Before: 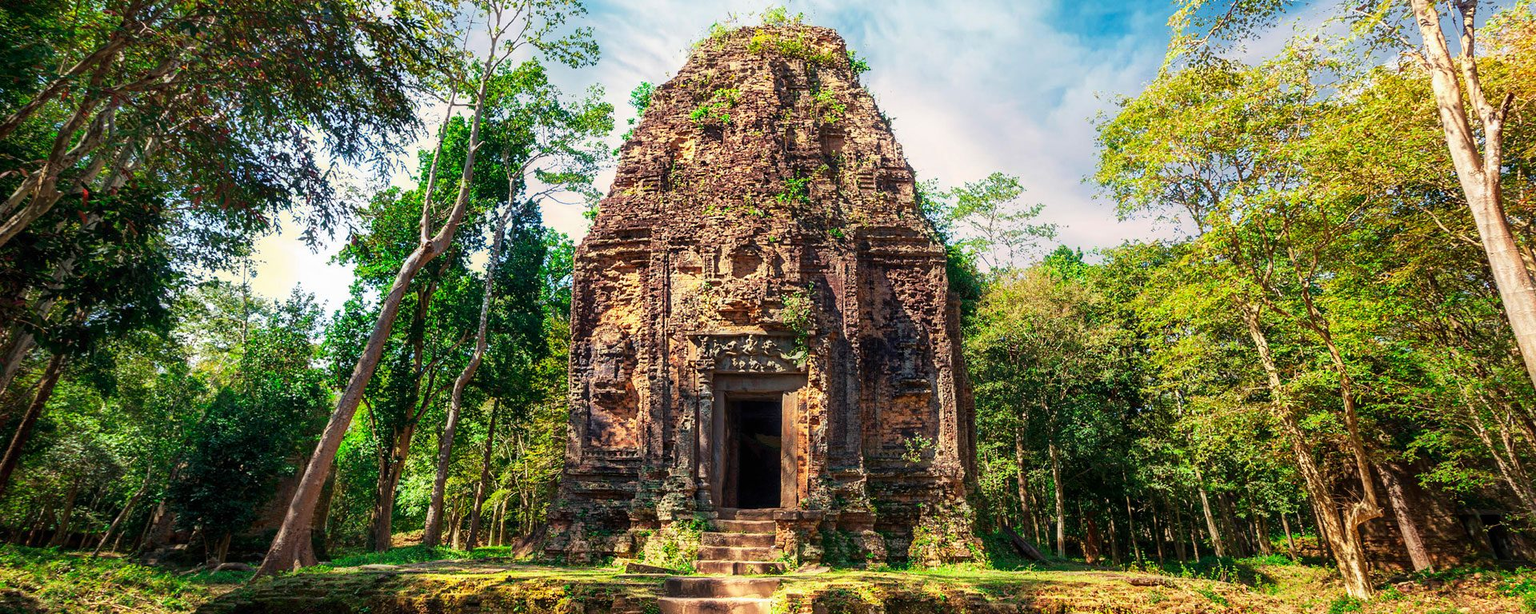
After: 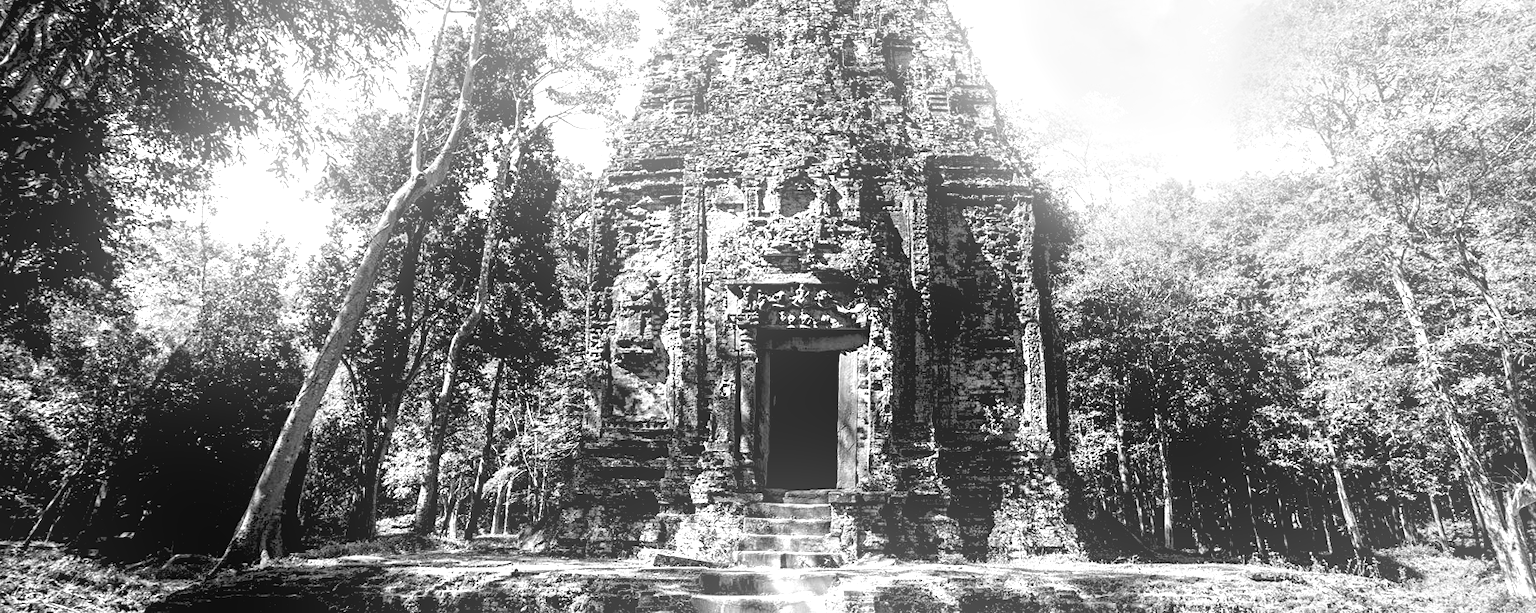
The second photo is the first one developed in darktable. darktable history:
tone equalizer: -8 EV -0.417 EV, -7 EV -0.389 EV, -6 EV -0.333 EV, -5 EV -0.222 EV, -3 EV 0.222 EV, -2 EV 0.333 EV, -1 EV 0.389 EV, +0 EV 0.417 EV, edges refinement/feathering 500, mask exposure compensation -1.57 EV, preserve details no
exposure: black level correction -0.005, exposure 0.054 EV, compensate highlight preservation false
color balance rgb: perceptual saturation grading › global saturation 36%, perceptual brilliance grading › global brilliance 10%, global vibrance 20%
monochrome: on, module defaults
color correction: saturation 0.99
bloom: on, module defaults
crop and rotate: left 4.842%, top 15.51%, right 10.668%
rgb levels: levels [[0.034, 0.472, 0.904], [0, 0.5, 1], [0, 0.5, 1]]
